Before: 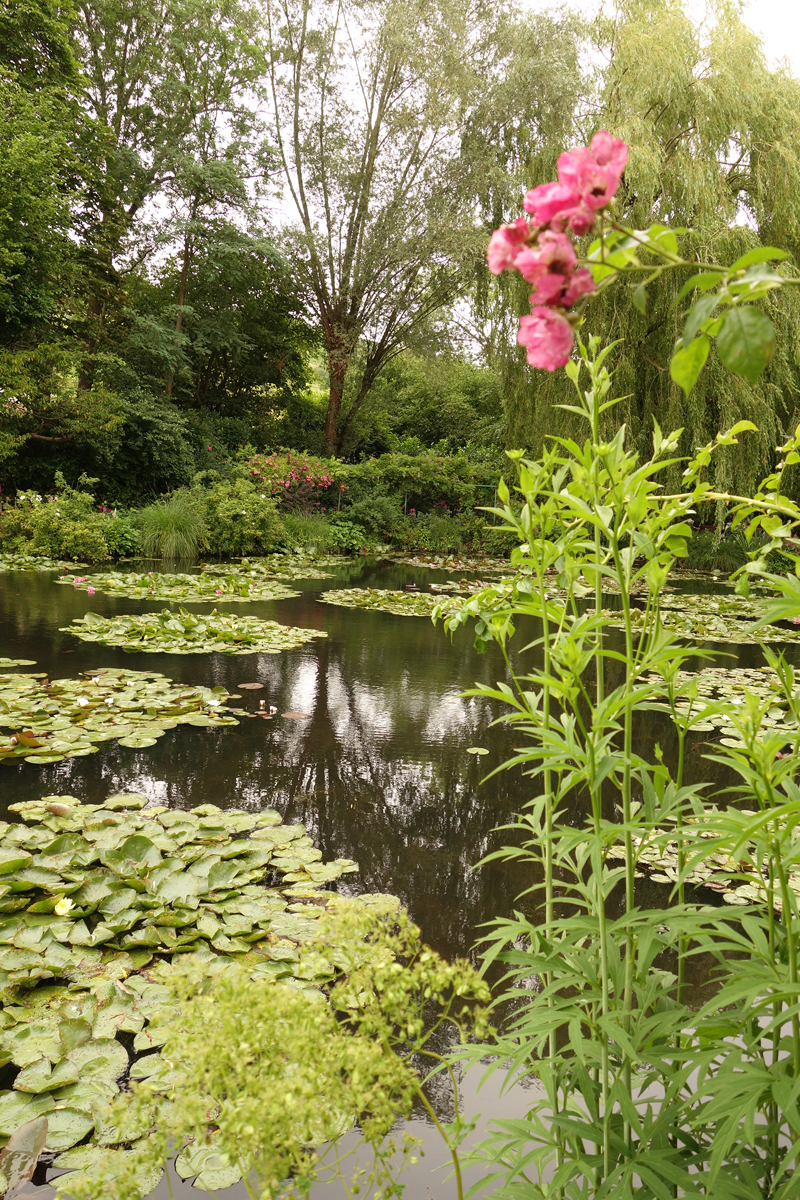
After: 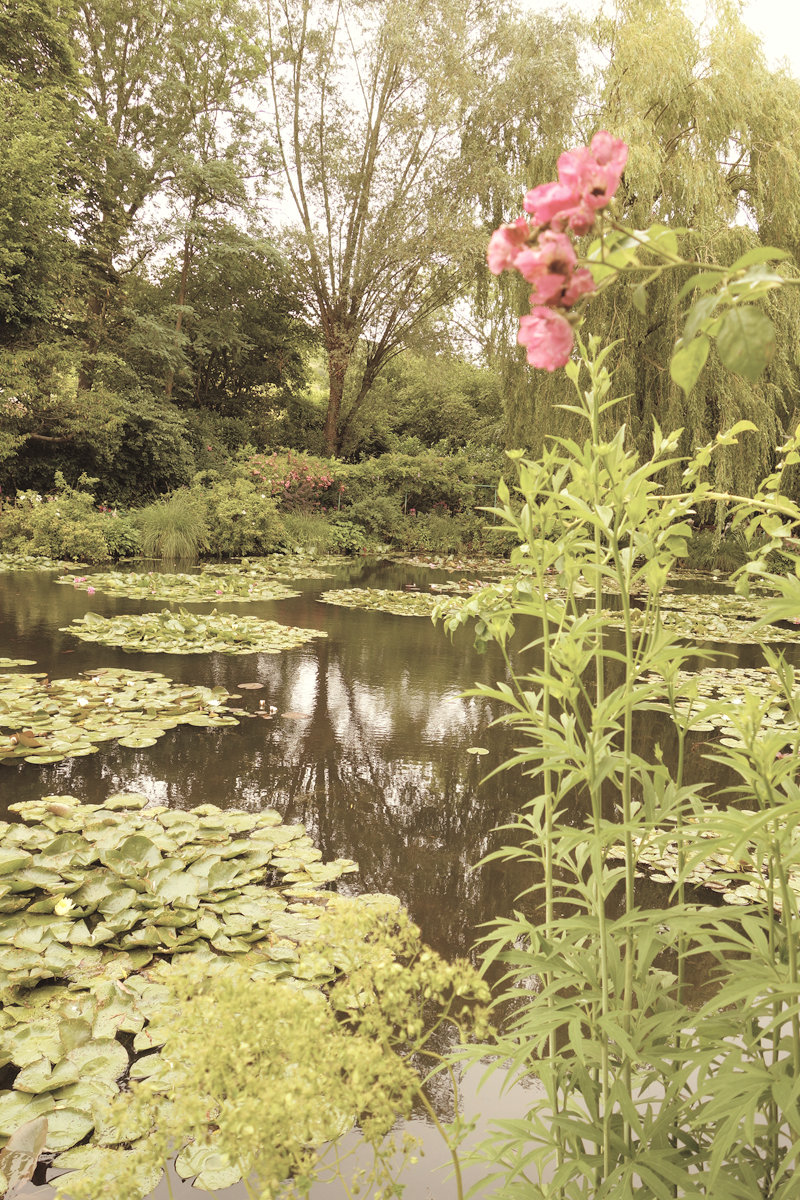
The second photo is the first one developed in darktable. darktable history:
shadows and highlights: shadows 36.85, highlights -28.04, soften with gaussian
color balance rgb: power › luminance 9.932%, power › chroma 2.808%, power › hue 59.33°, perceptual saturation grading › global saturation 30.022%
contrast brightness saturation: brightness 0.185, saturation -0.492
